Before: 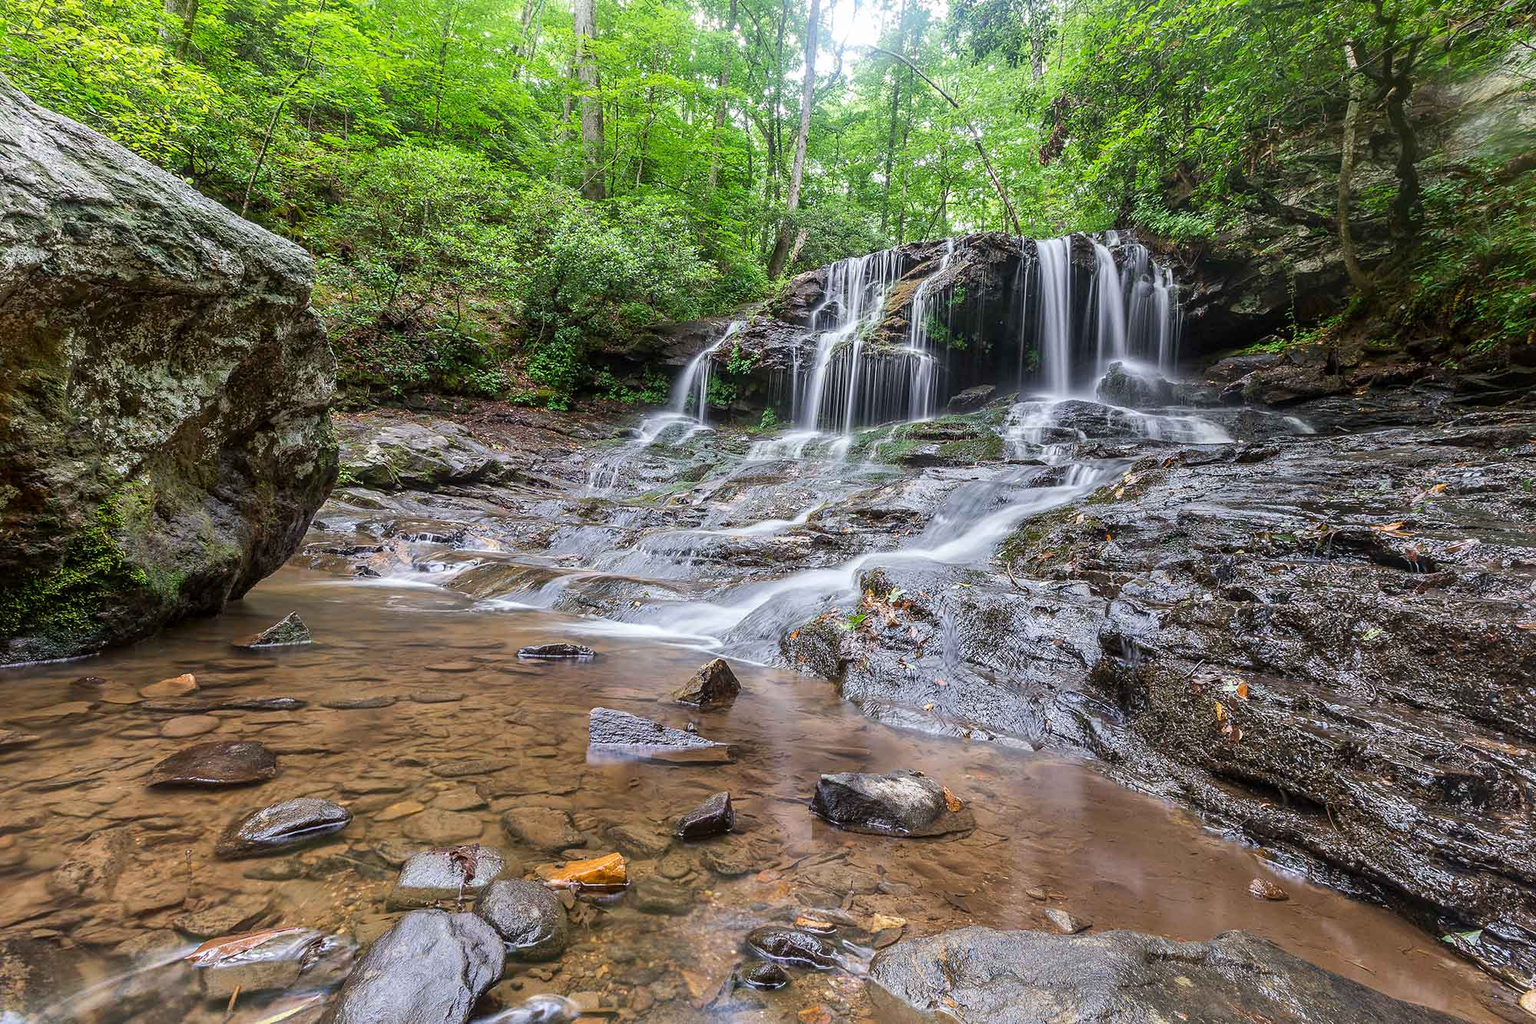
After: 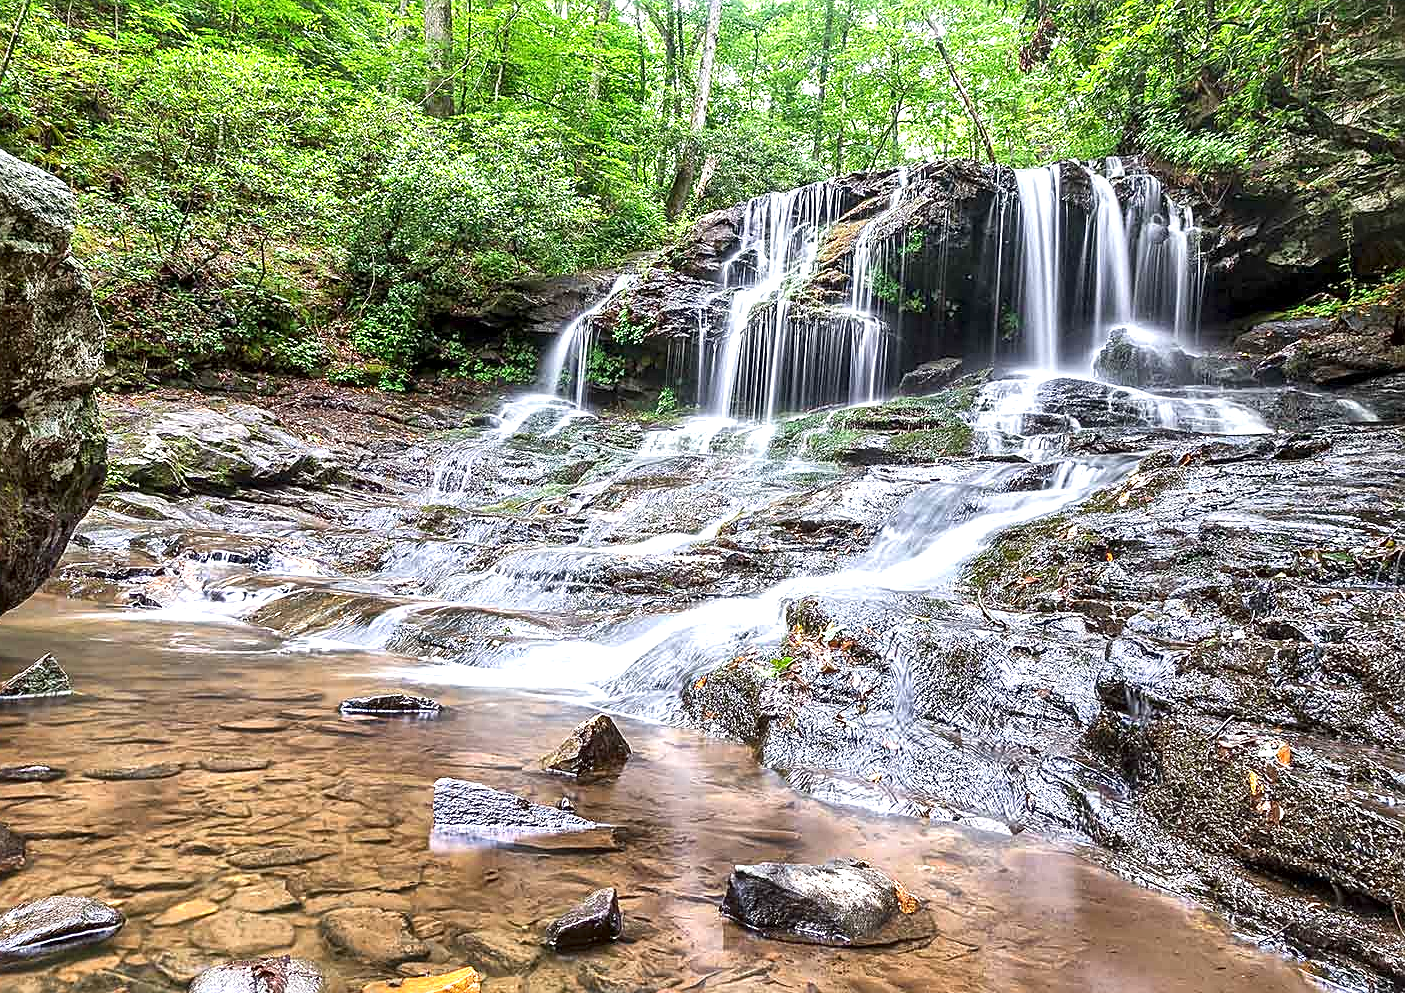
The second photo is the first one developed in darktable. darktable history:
local contrast: mode bilateral grid, contrast 25, coarseness 60, detail 150%, midtone range 0.2
crop and rotate: left 16.73%, top 10.757%, right 12.978%, bottom 14.729%
exposure: black level correction 0, exposure 0.85 EV, compensate highlight preservation false
sharpen: on, module defaults
